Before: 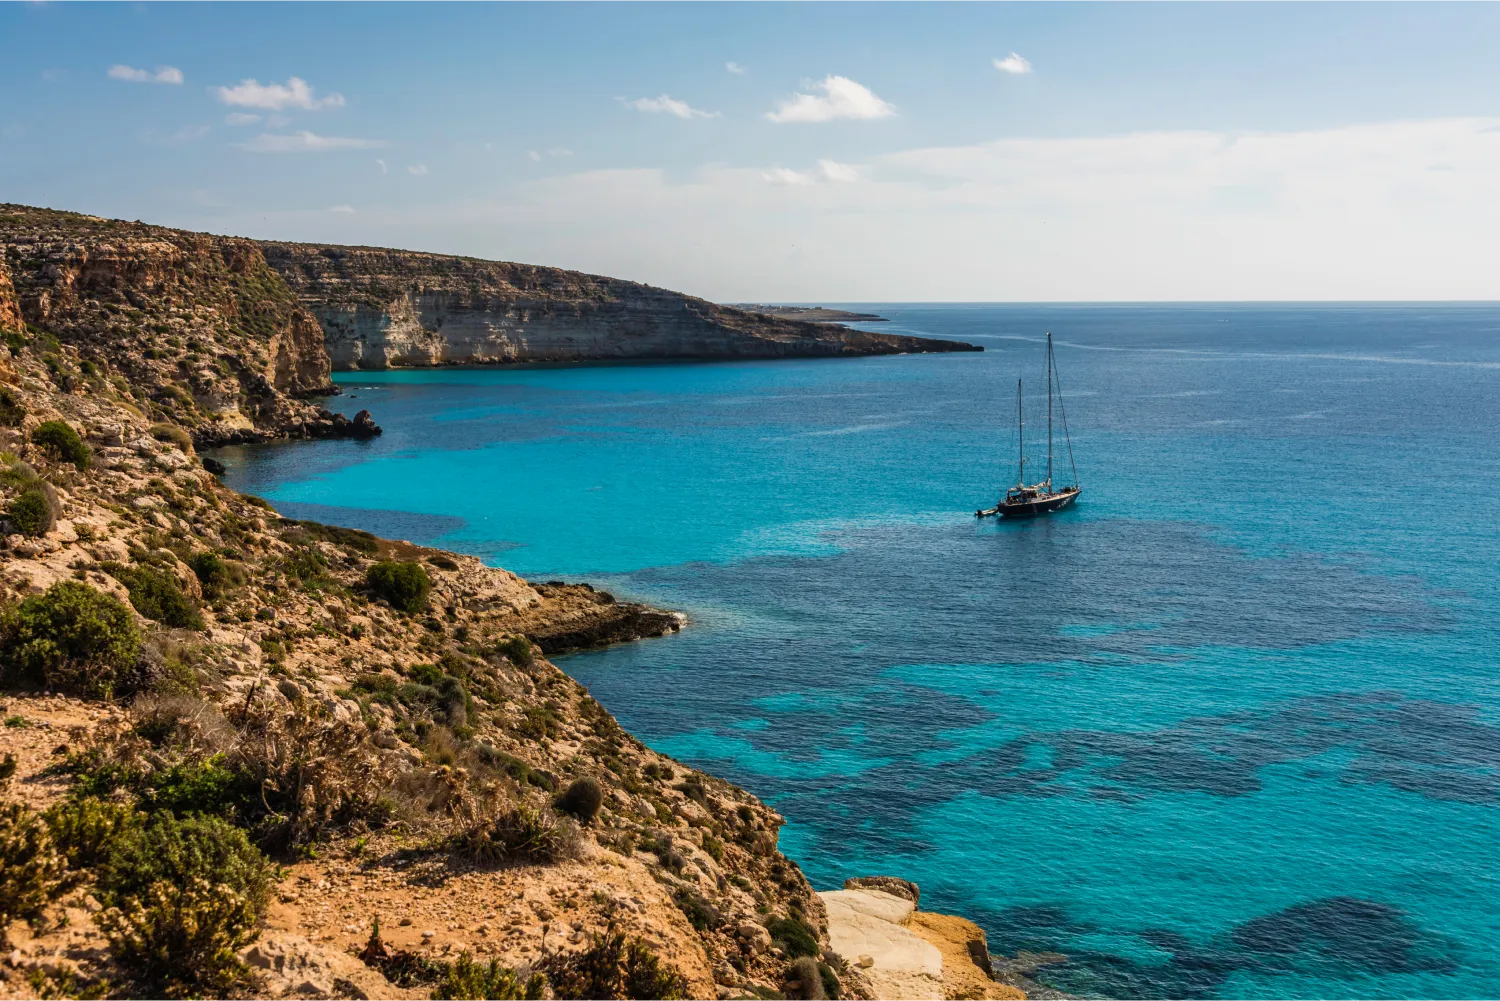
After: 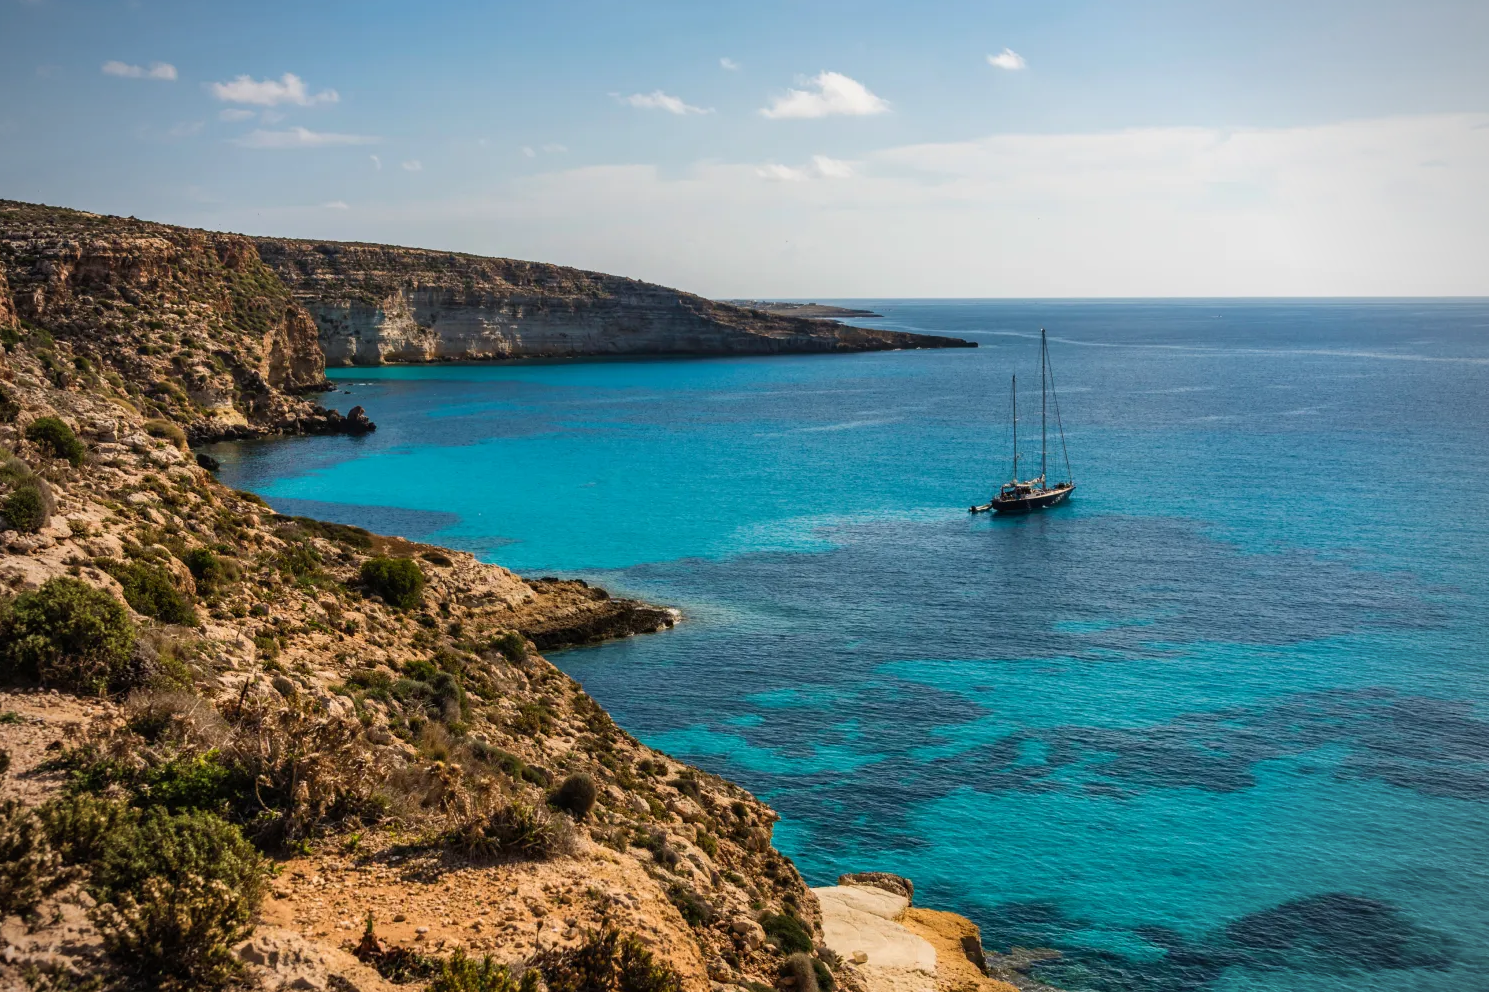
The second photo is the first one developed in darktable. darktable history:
vignetting: fall-off radius 60.65%
crop: left 0.434%, top 0.485%, right 0.244%, bottom 0.386%
